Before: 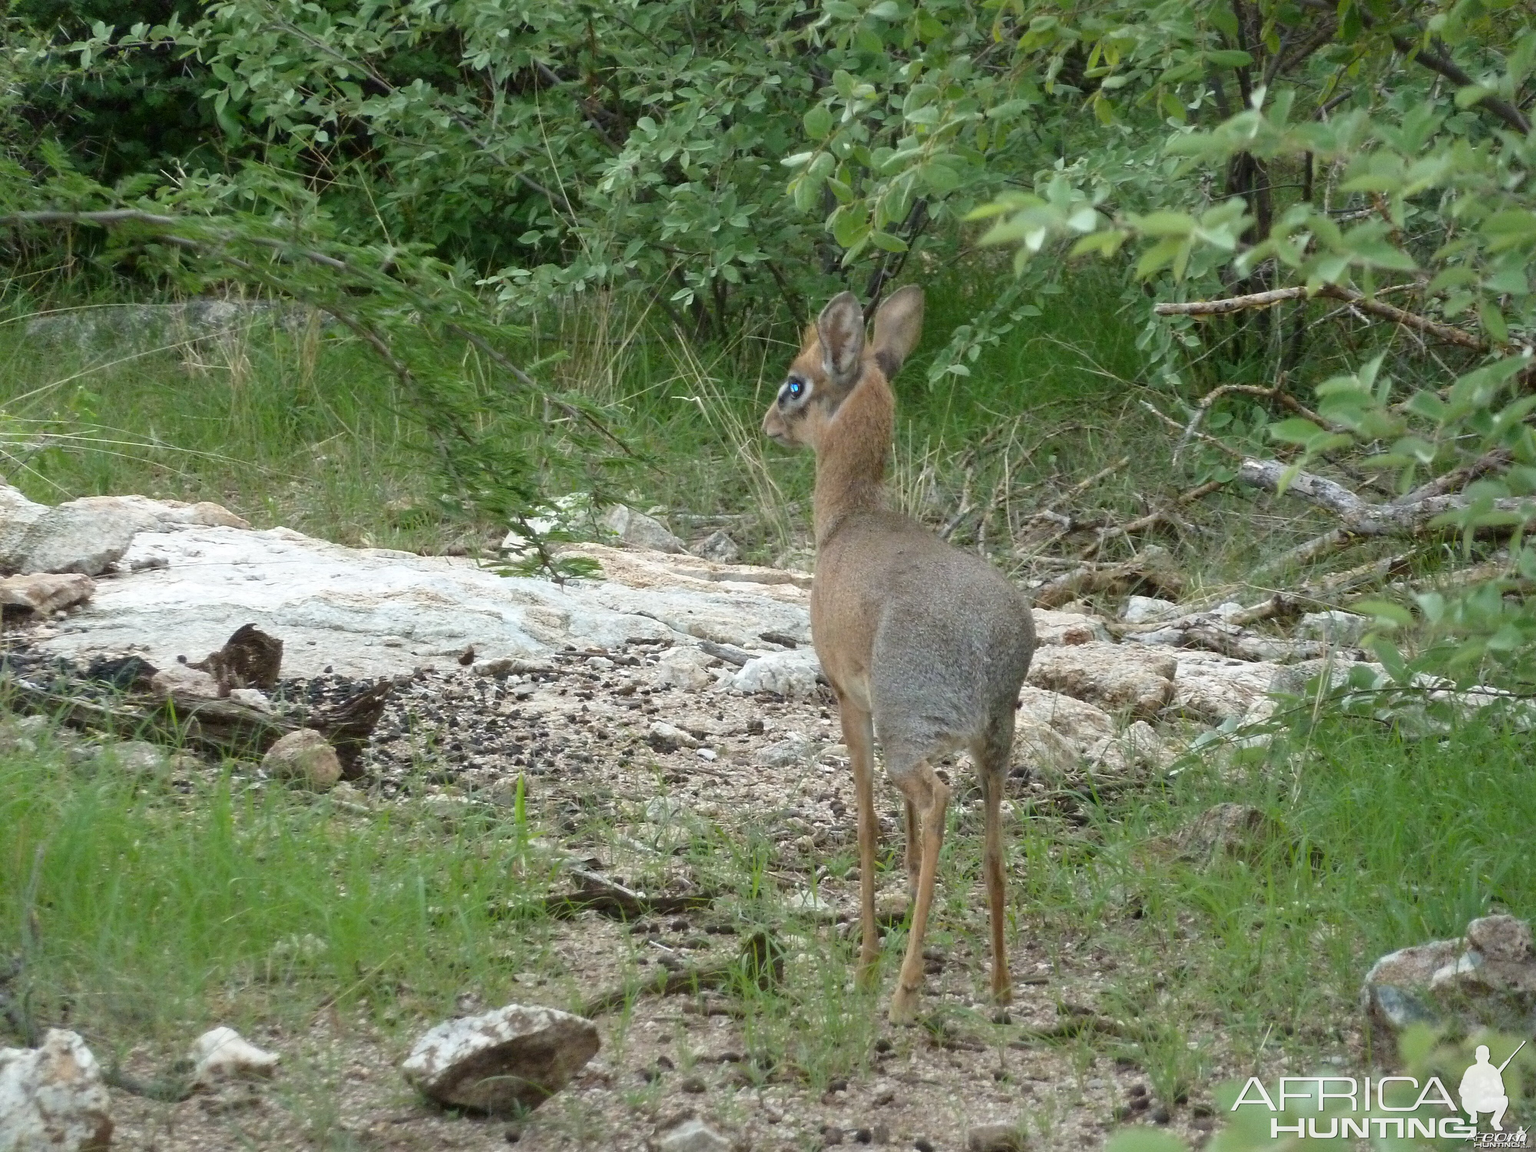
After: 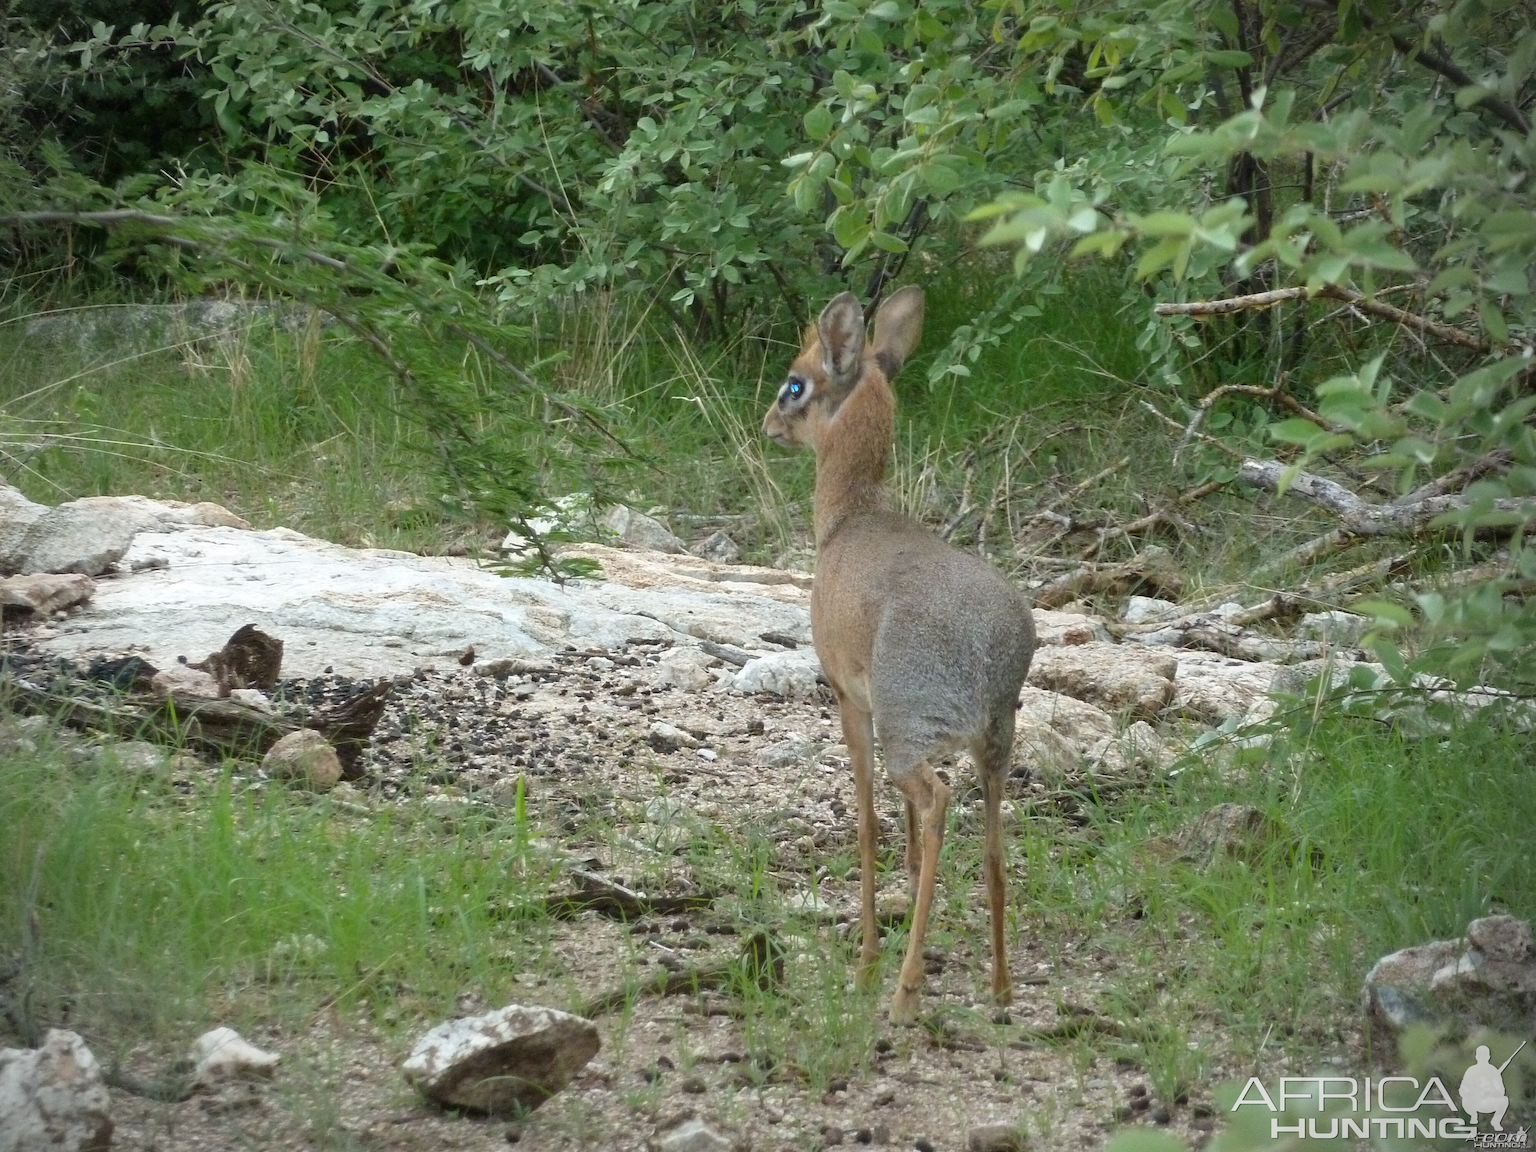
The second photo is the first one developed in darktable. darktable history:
vignetting: brightness -0.485, unbound false
